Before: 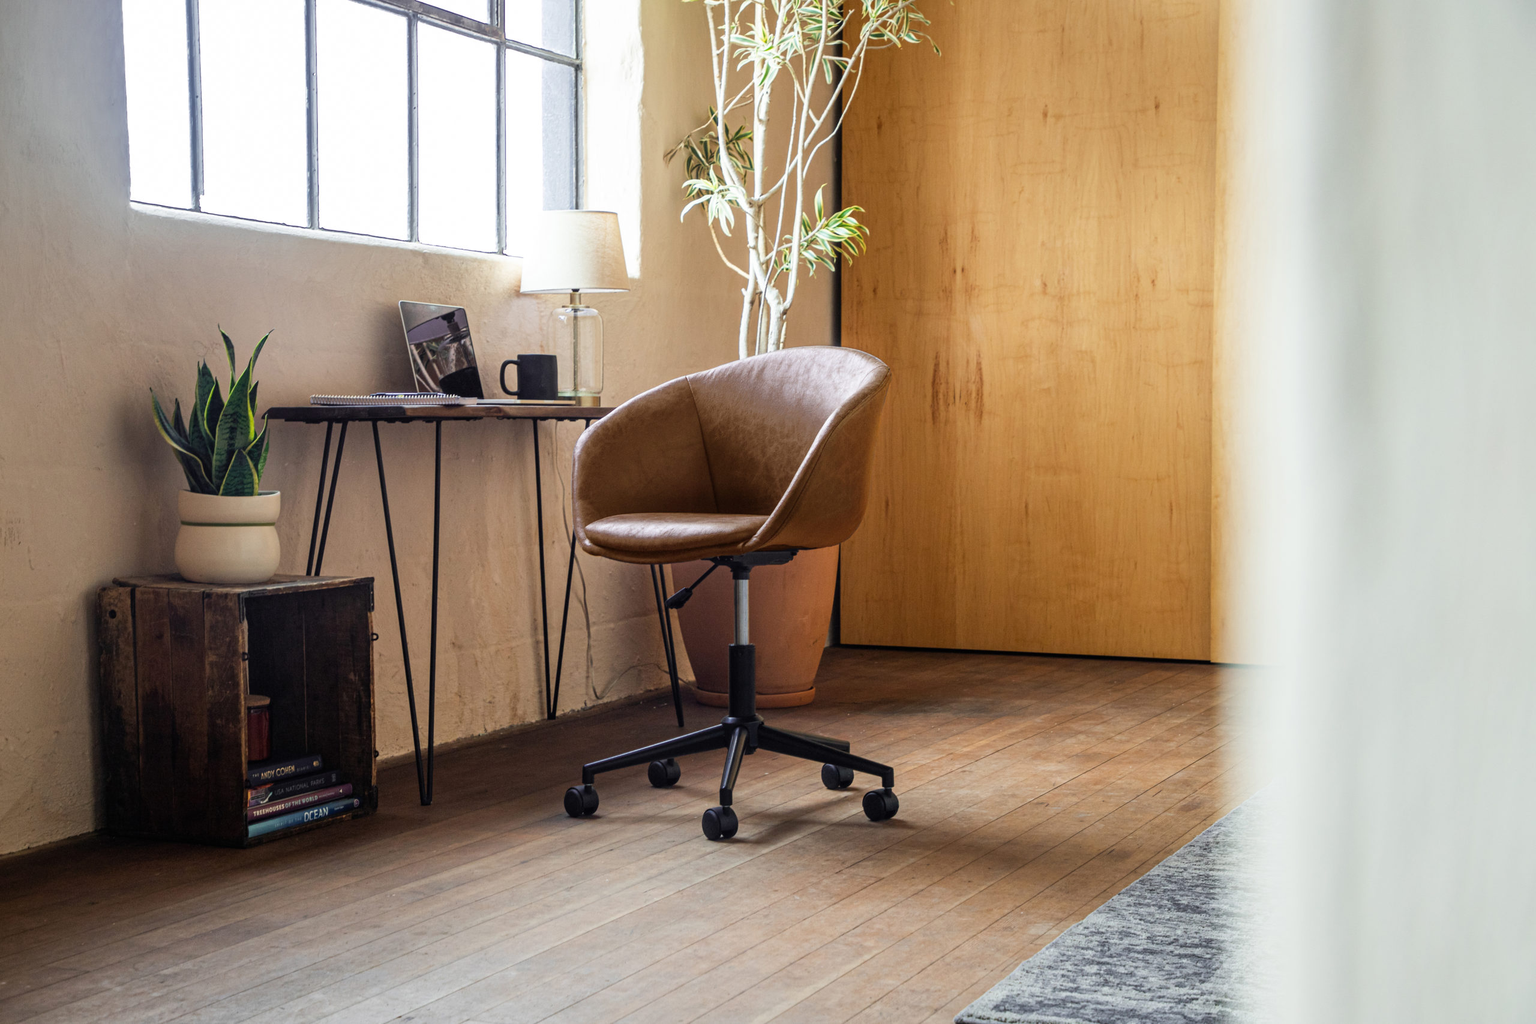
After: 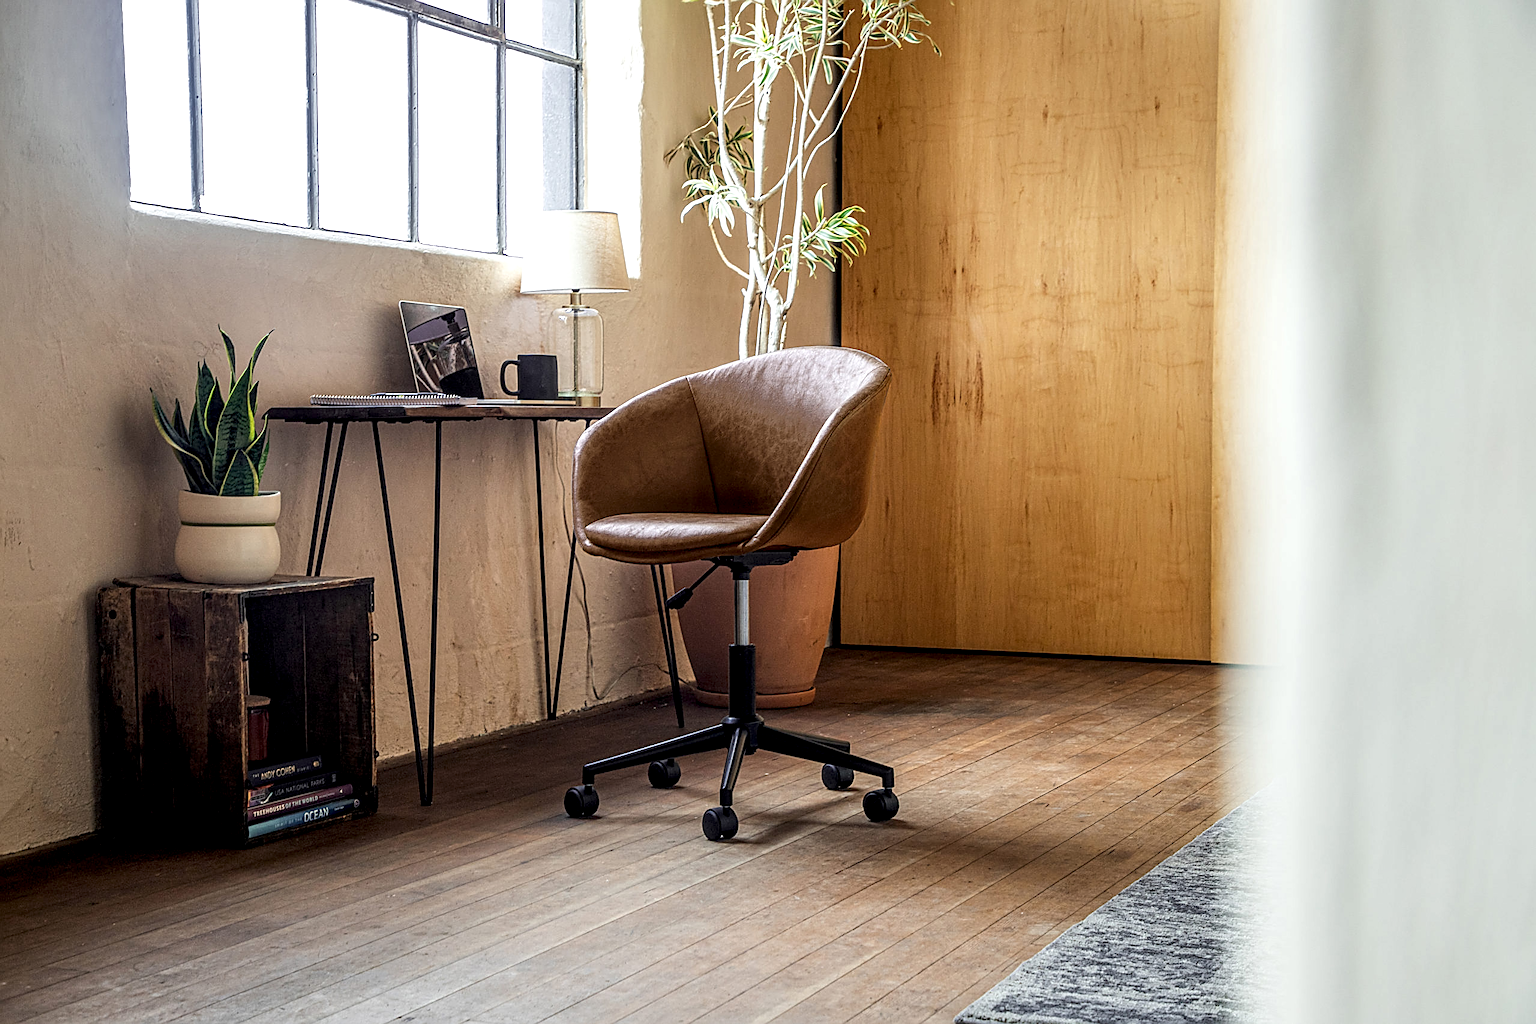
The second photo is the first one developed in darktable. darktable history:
local contrast: detail 142%
sharpen: amount 1
